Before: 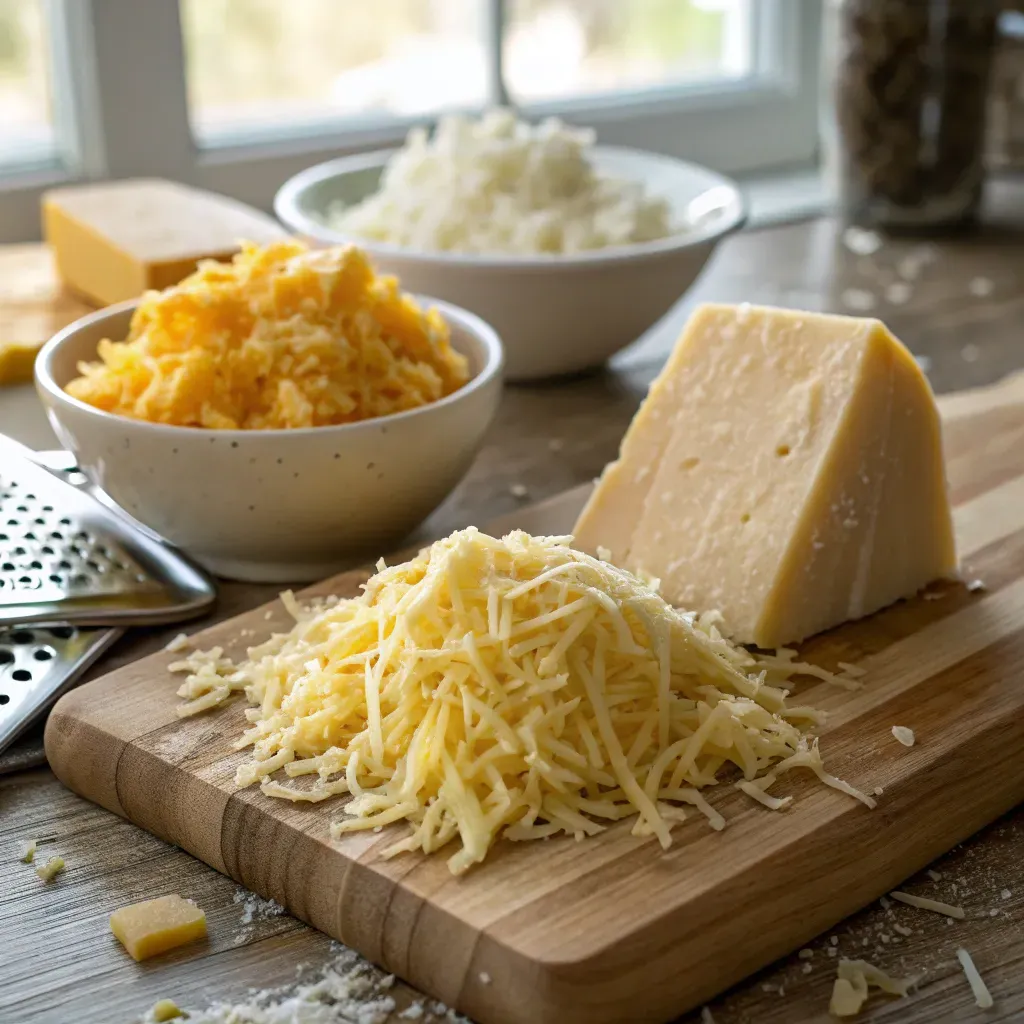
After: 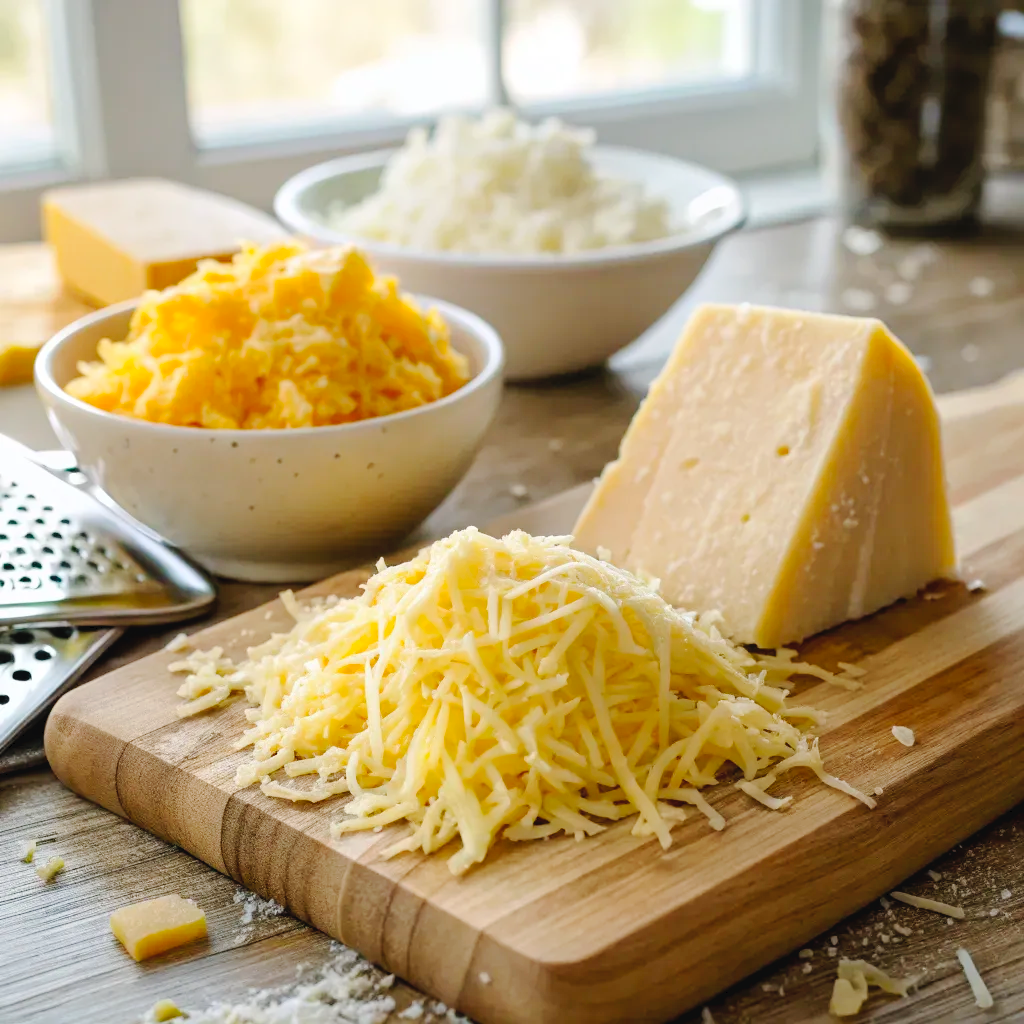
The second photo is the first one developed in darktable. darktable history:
tone curve: curves: ch0 [(0, 0) (0.003, 0.035) (0.011, 0.035) (0.025, 0.035) (0.044, 0.046) (0.069, 0.063) (0.1, 0.084) (0.136, 0.123) (0.177, 0.174) (0.224, 0.232) (0.277, 0.304) (0.335, 0.387) (0.399, 0.476) (0.468, 0.566) (0.543, 0.639) (0.623, 0.714) (0.709, 0.776) (0.801, 0.851) (0.898, 0.921) (1, 1)], preserve colors none
contrast brightness saturation: brightness 0.09, saturation 0.19
